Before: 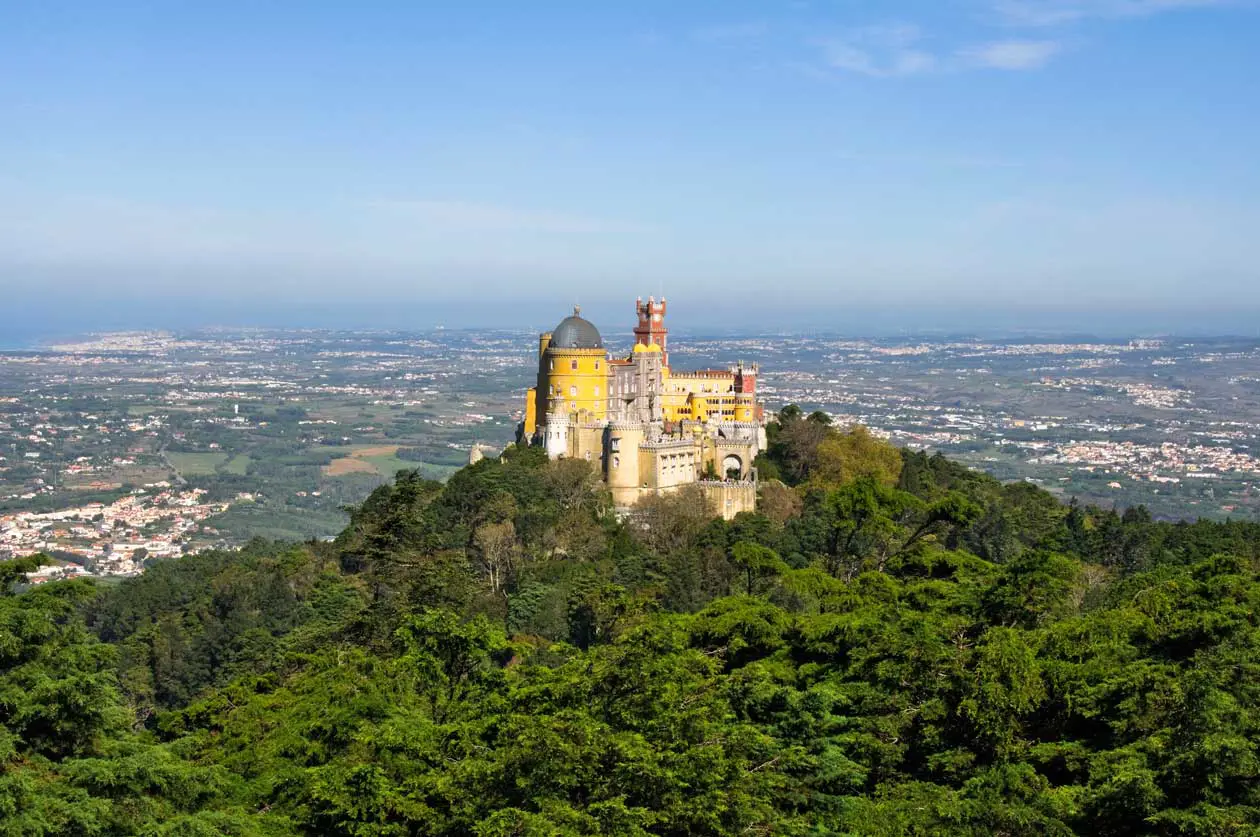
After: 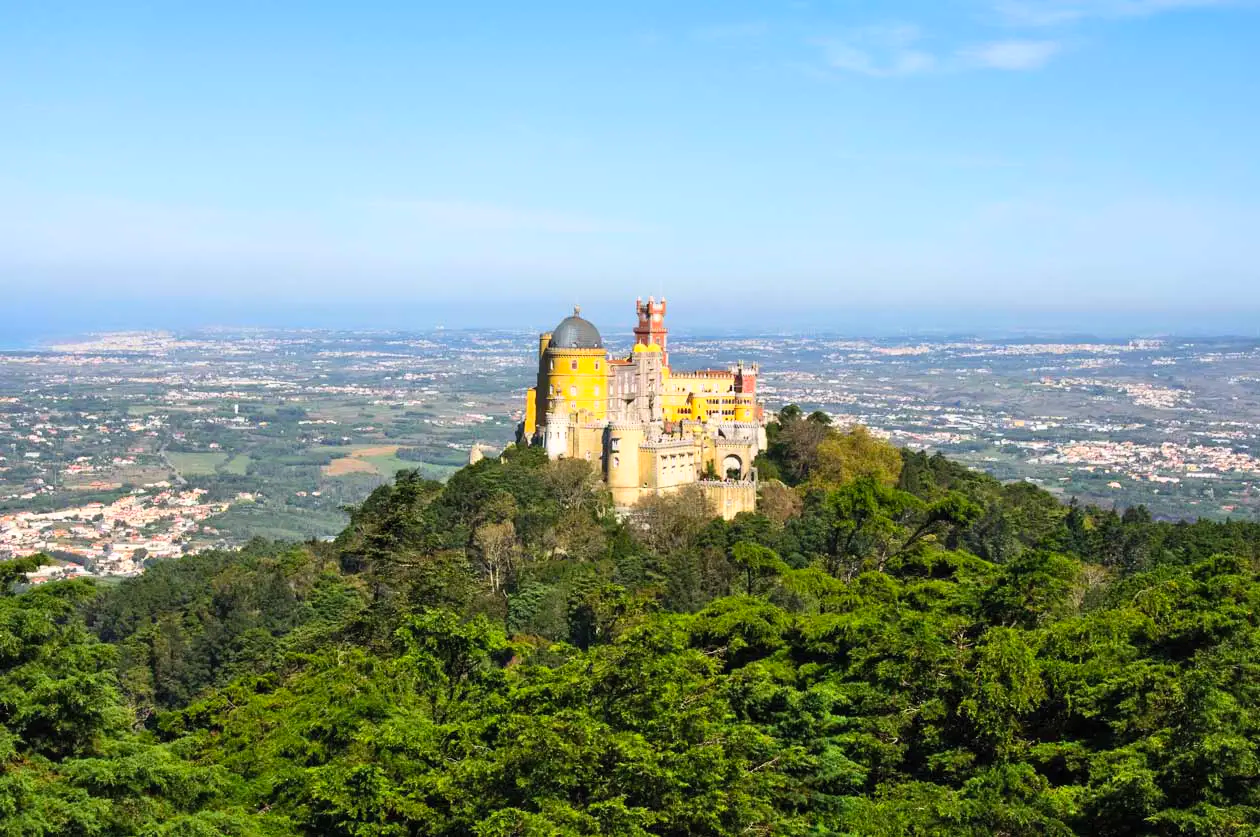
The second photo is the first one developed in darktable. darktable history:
contrast brightness saturation: contrast 0.197, brightness 0.156, saturation 0.224
